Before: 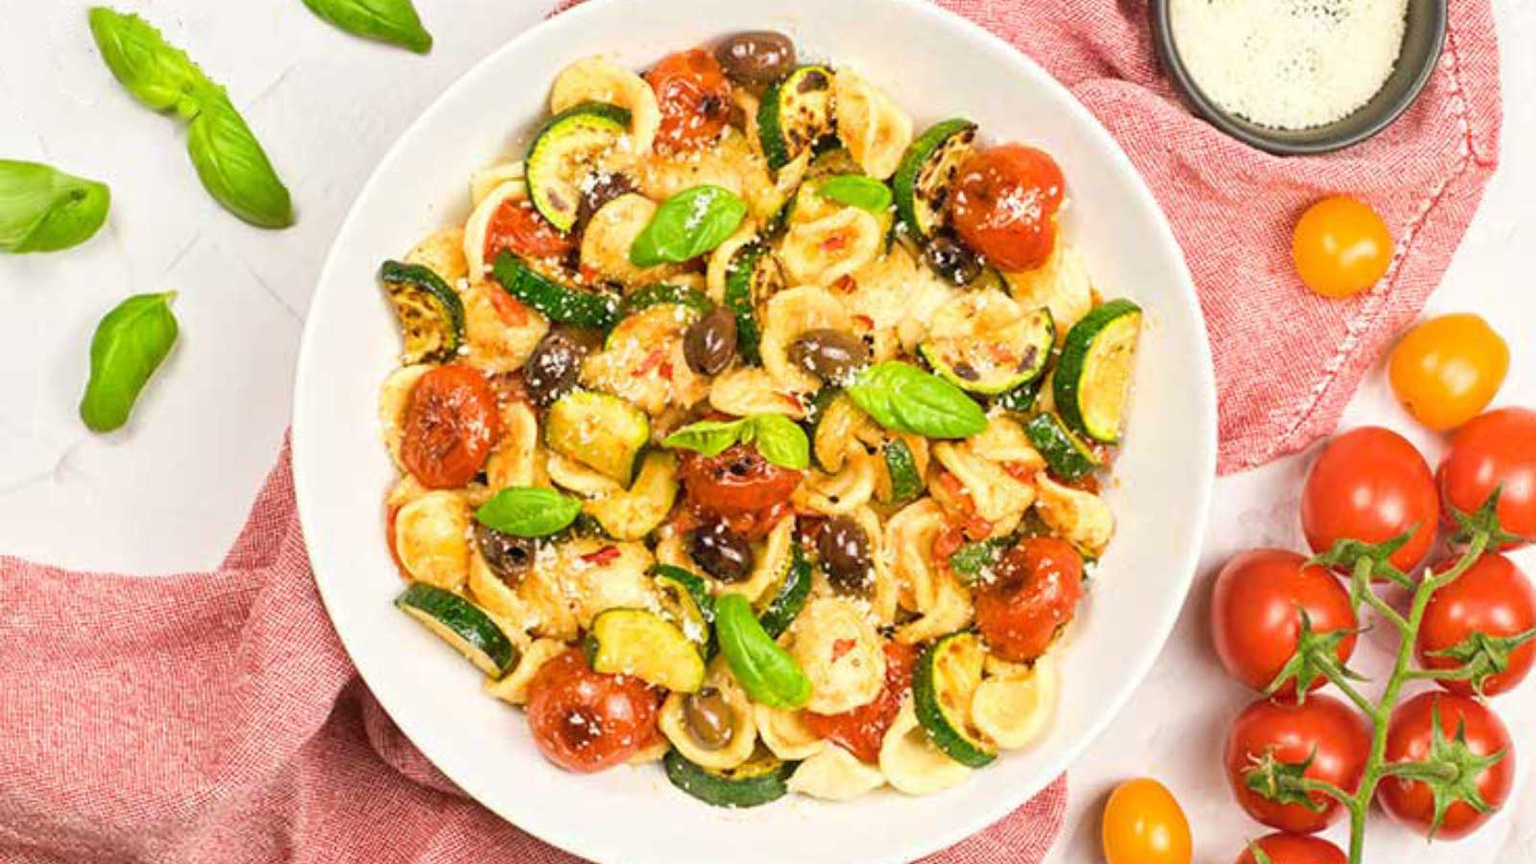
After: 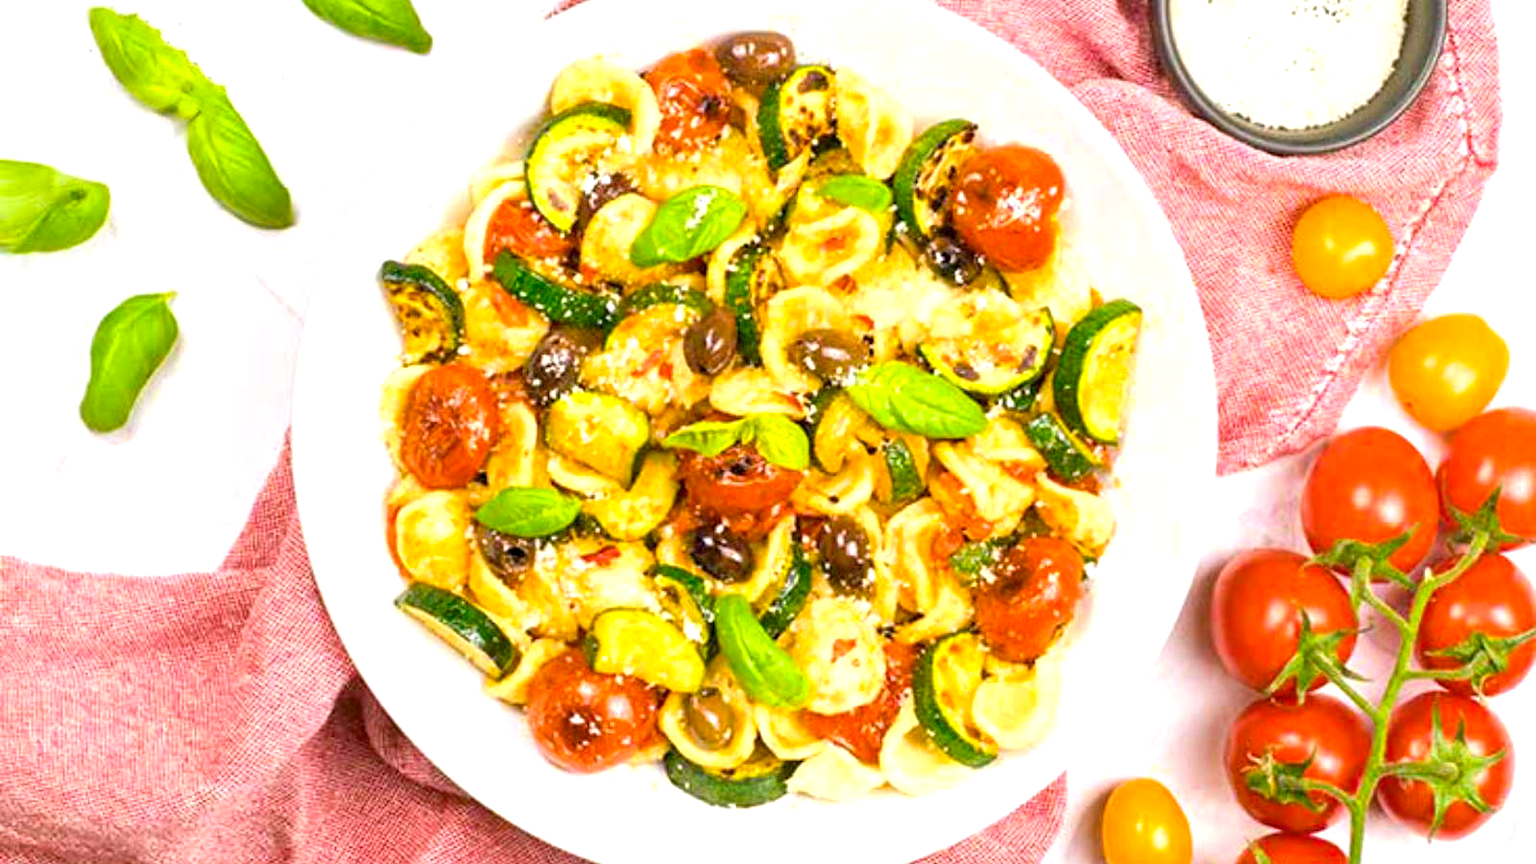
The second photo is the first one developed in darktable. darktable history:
color balance rgb: shadows lift › chroma 2%, shadows lift › hue 217.2°, power › hue 60°, highlights gain › chroma 1%, highlights gain › hue 69.6°, global offset › luminance -0.5%, perceptual saturation grading › global saturation 15%, global vibrance 15%
exposure: black level correction 0, exposure 0.5 EV, compensate highlight preservation false
white balance: red 0.984, blue 1.059
